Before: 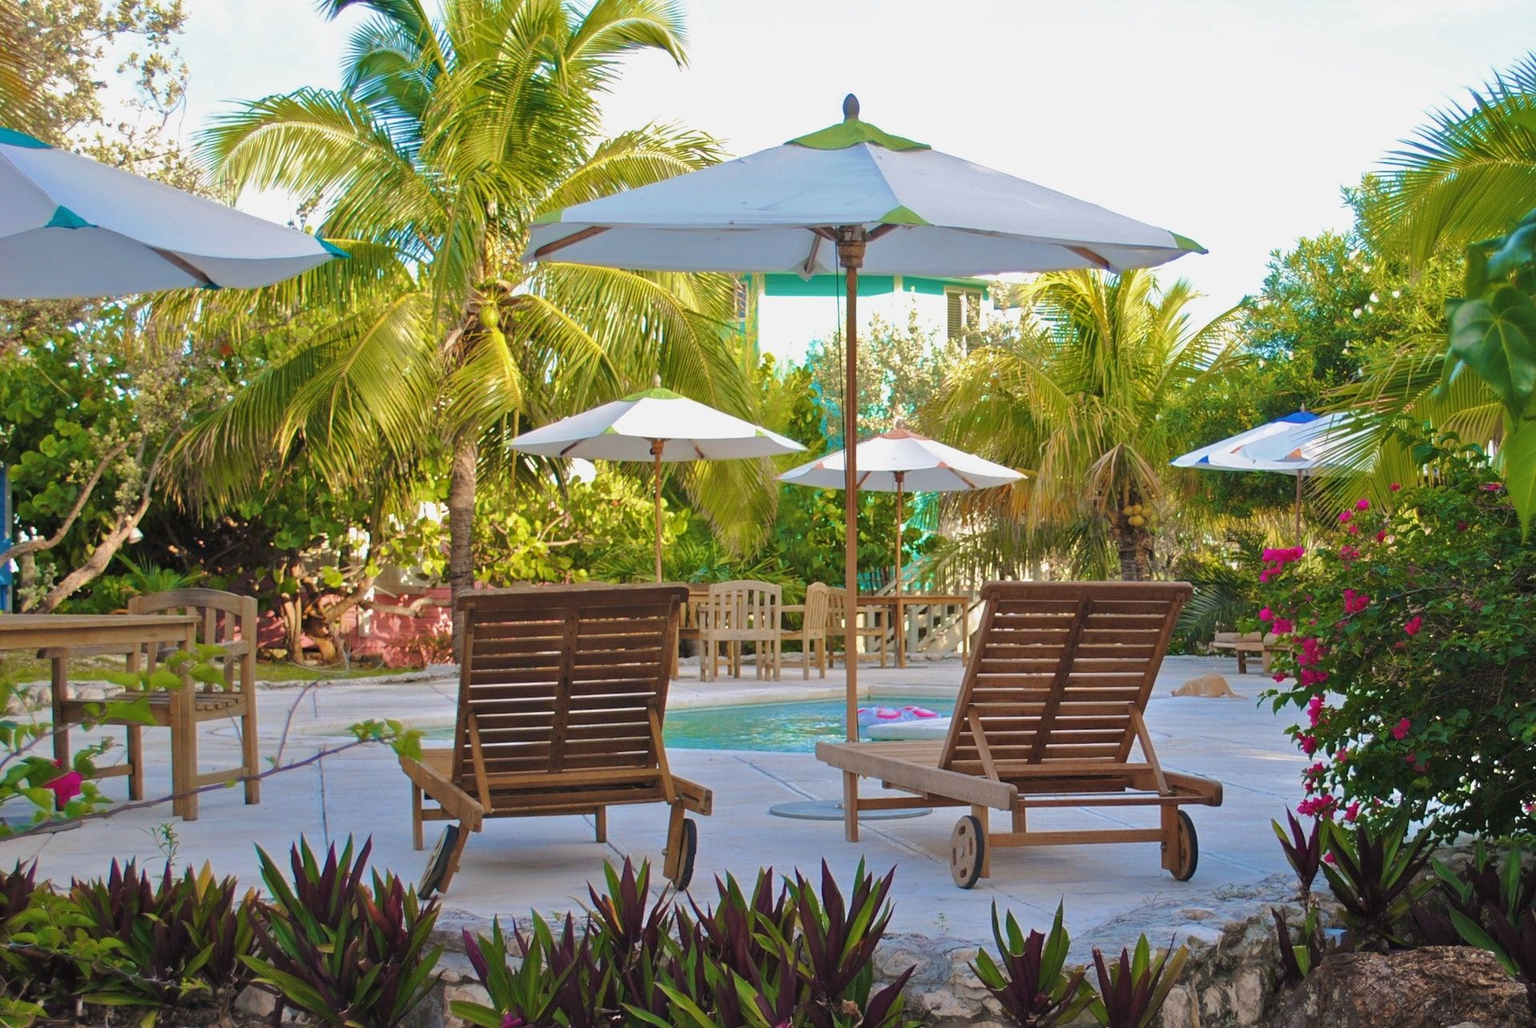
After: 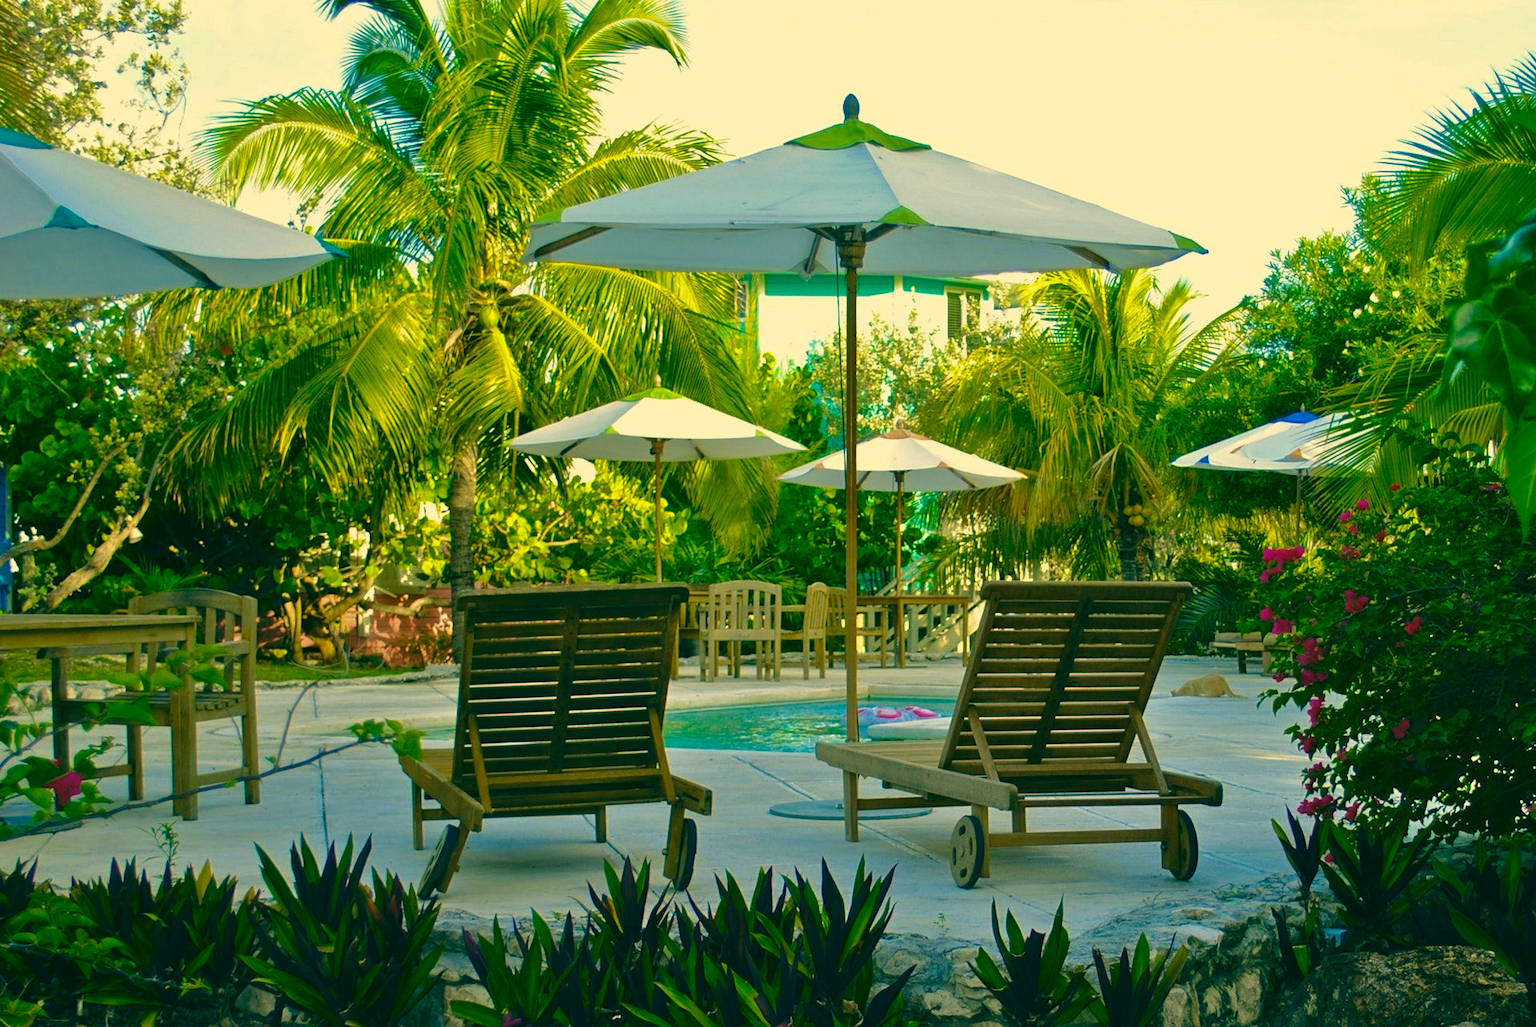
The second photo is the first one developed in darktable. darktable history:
color correction: highlights a* 1.83, highlights b* 34.02, shadows a* -36.68, shadows b* -5.48
contrast brightness saturation: contrast 0.12, brightness -0.12, saturation 0.2
